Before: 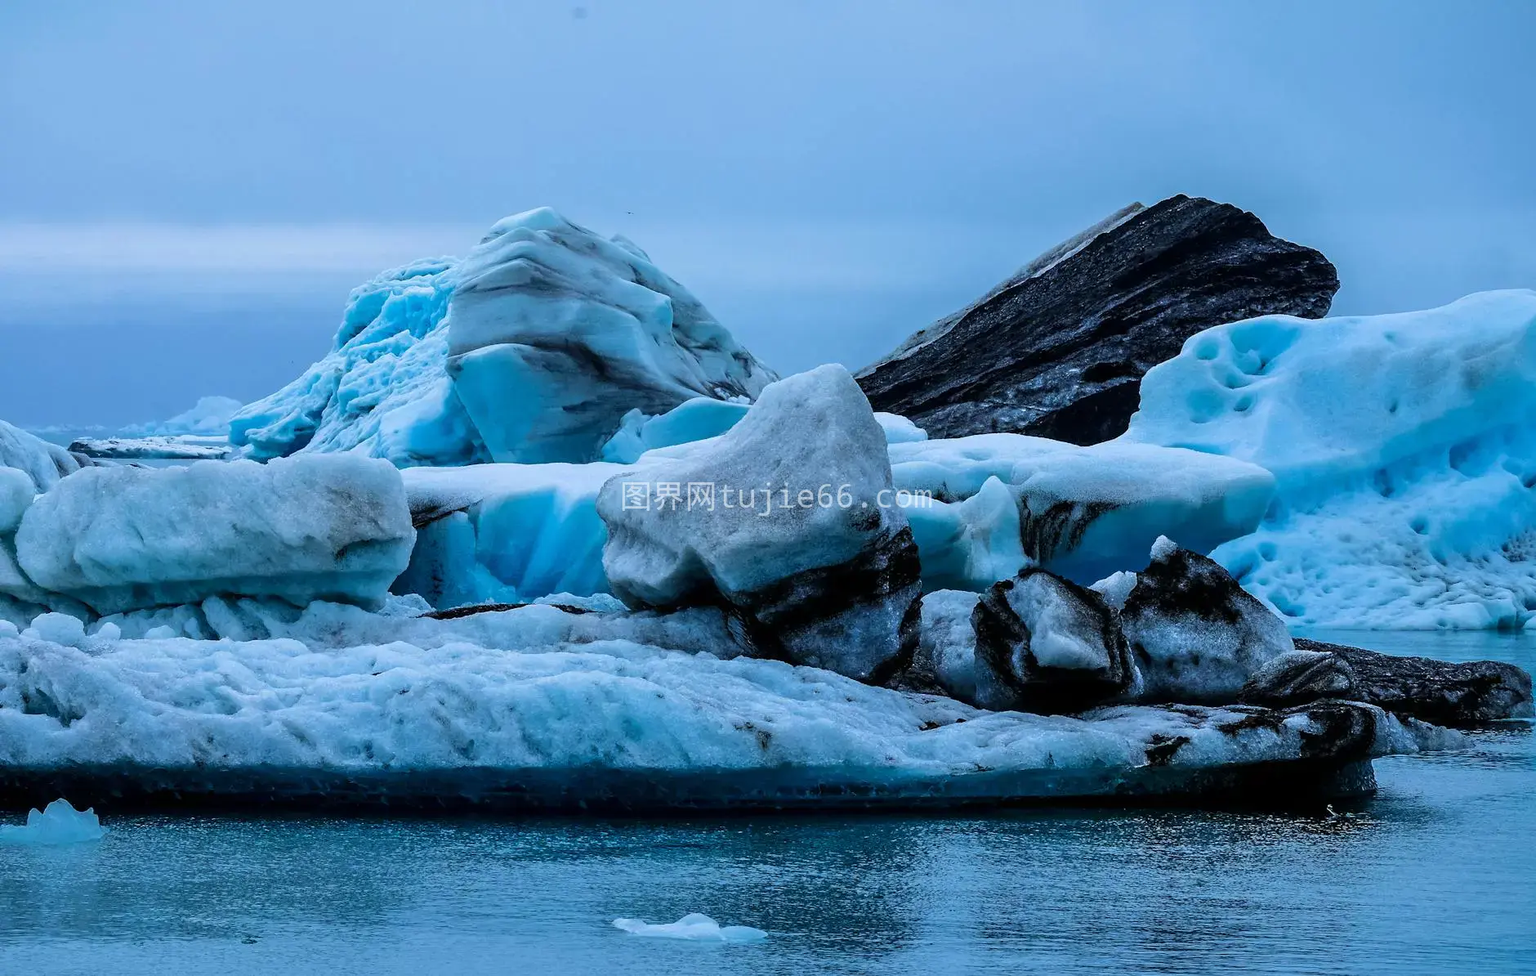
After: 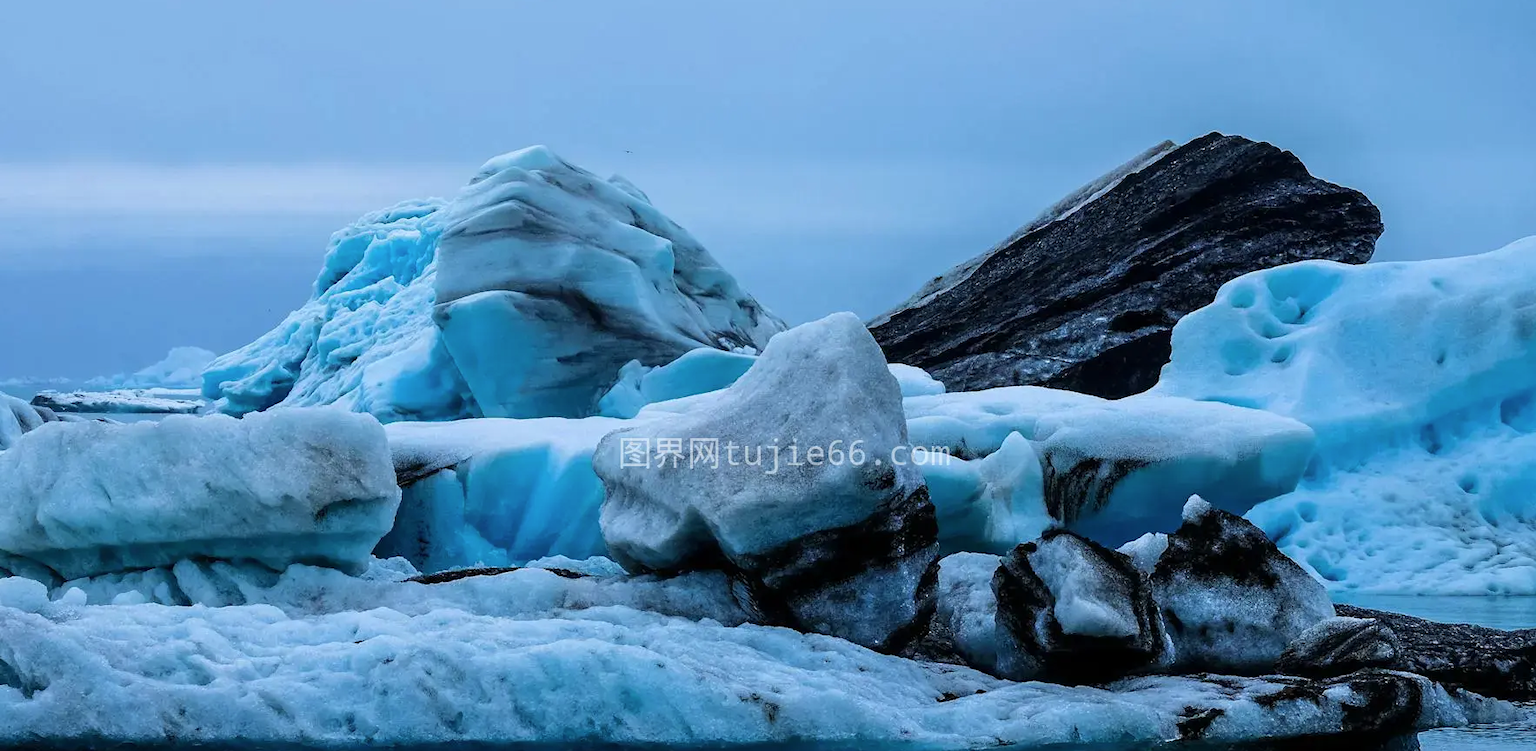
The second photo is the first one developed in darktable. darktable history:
crop: left 2.557%, top 7.279%, right 3.41%, bottom 20.205%
contrast brightness saturation: saturation -0.04
